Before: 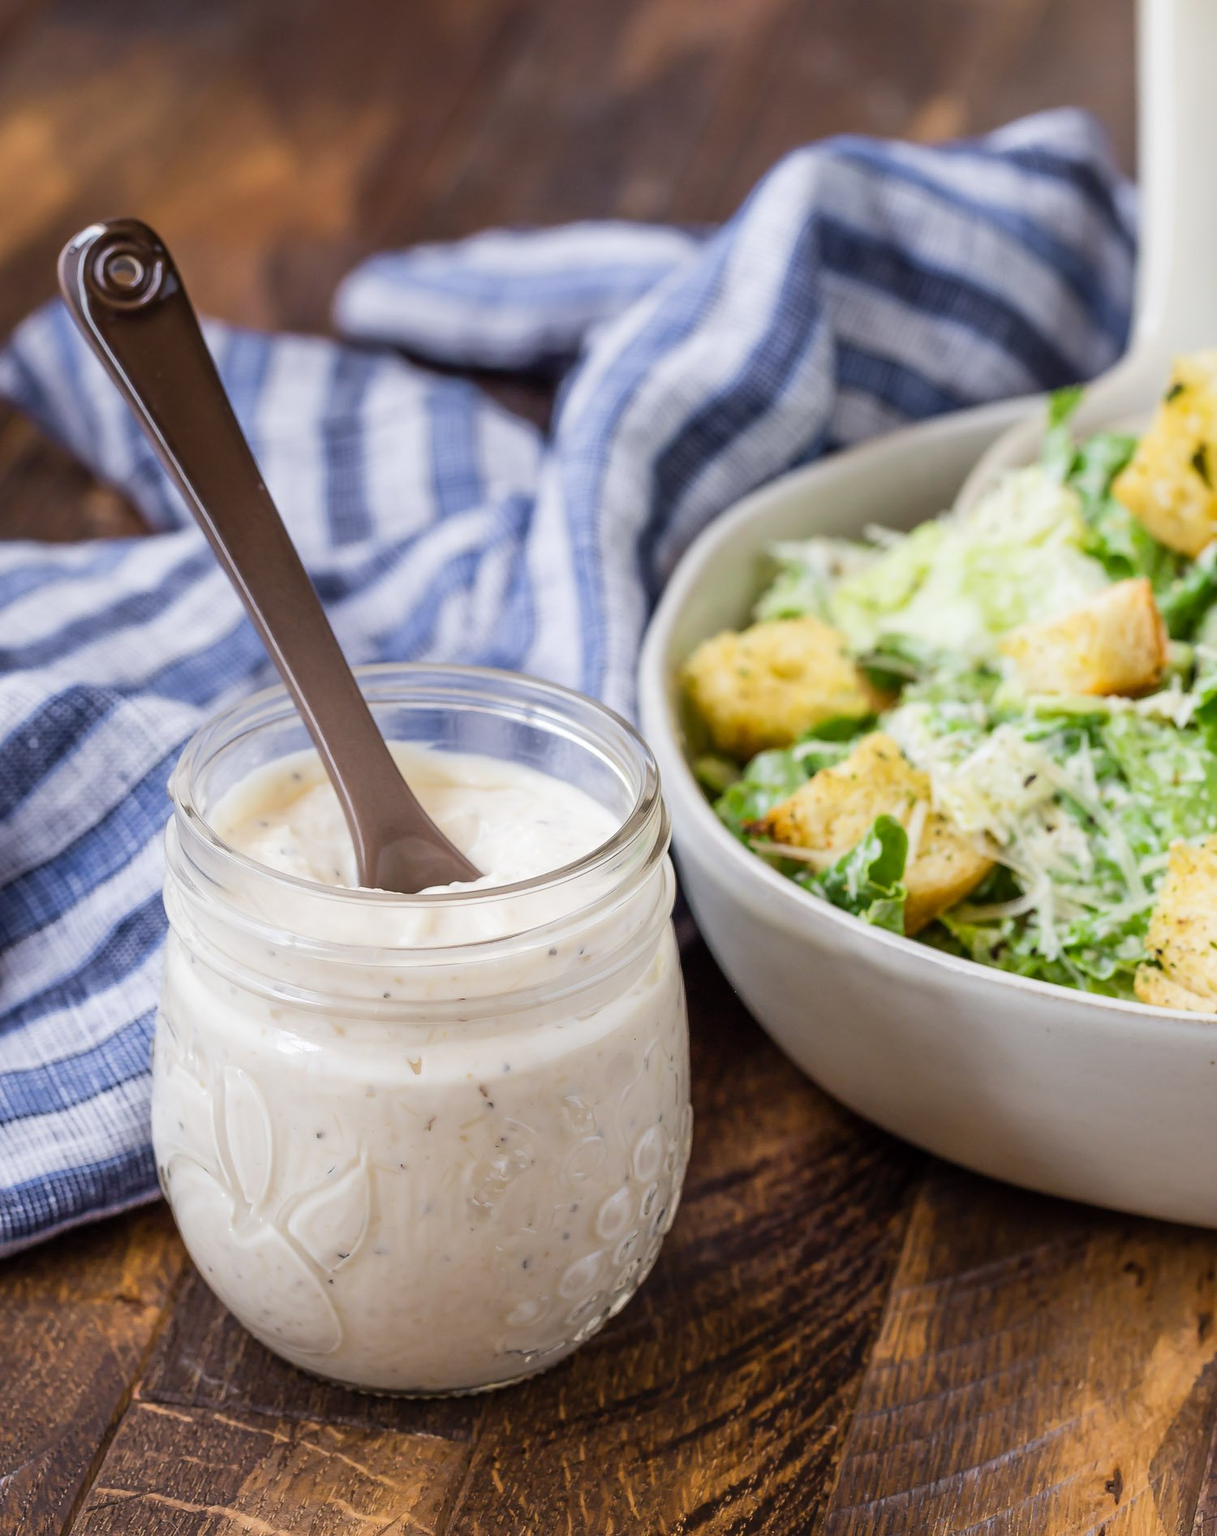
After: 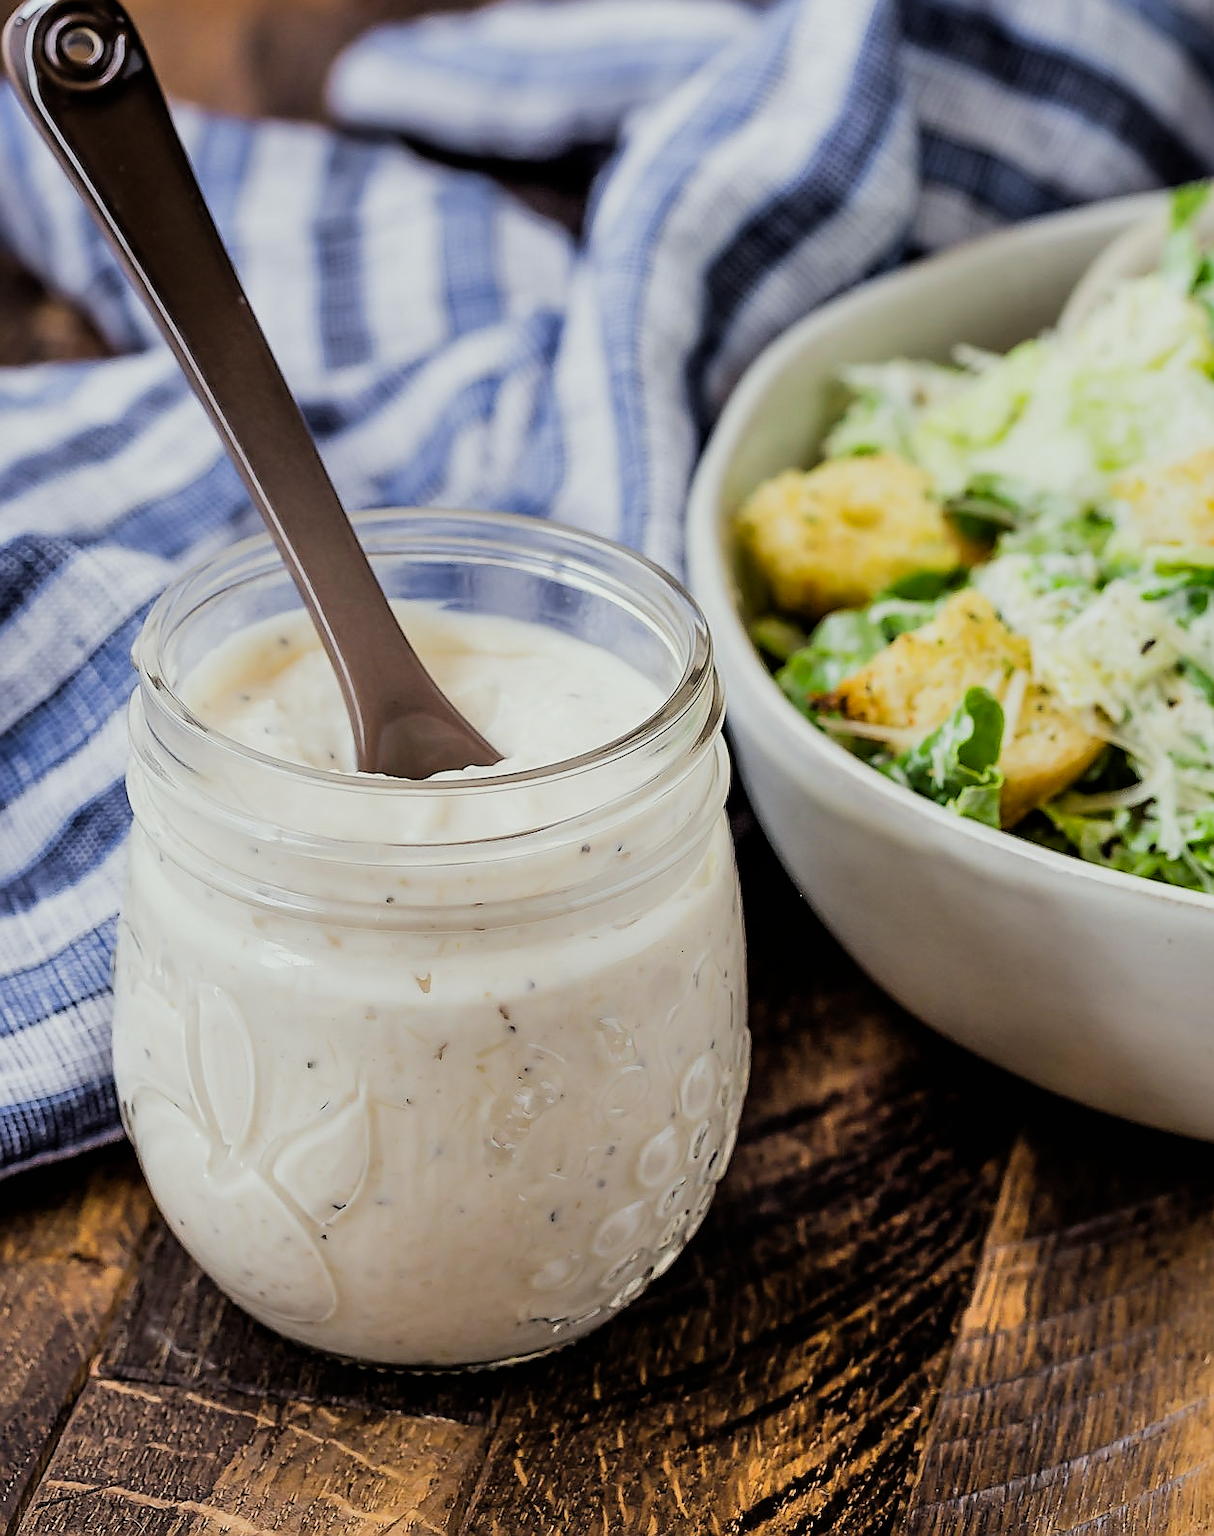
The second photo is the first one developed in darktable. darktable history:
color correction: highlights a* -2.52, highlights b* 2.56
crop and rotate: left 4.648%, top 15.135%, right 10.679%
filmic rgb: black relative exposure -5.09 EV, white relative exposure 3.54 EV, hardness 3.18, contrast 1.198, highlights saturation mix -48.92%
sharpen: radius 1.403, amount 1.254, threshold 0.688
shadows and highlights: radius 132.78, highlights color adjustment 89.54%, soften with gaussian
